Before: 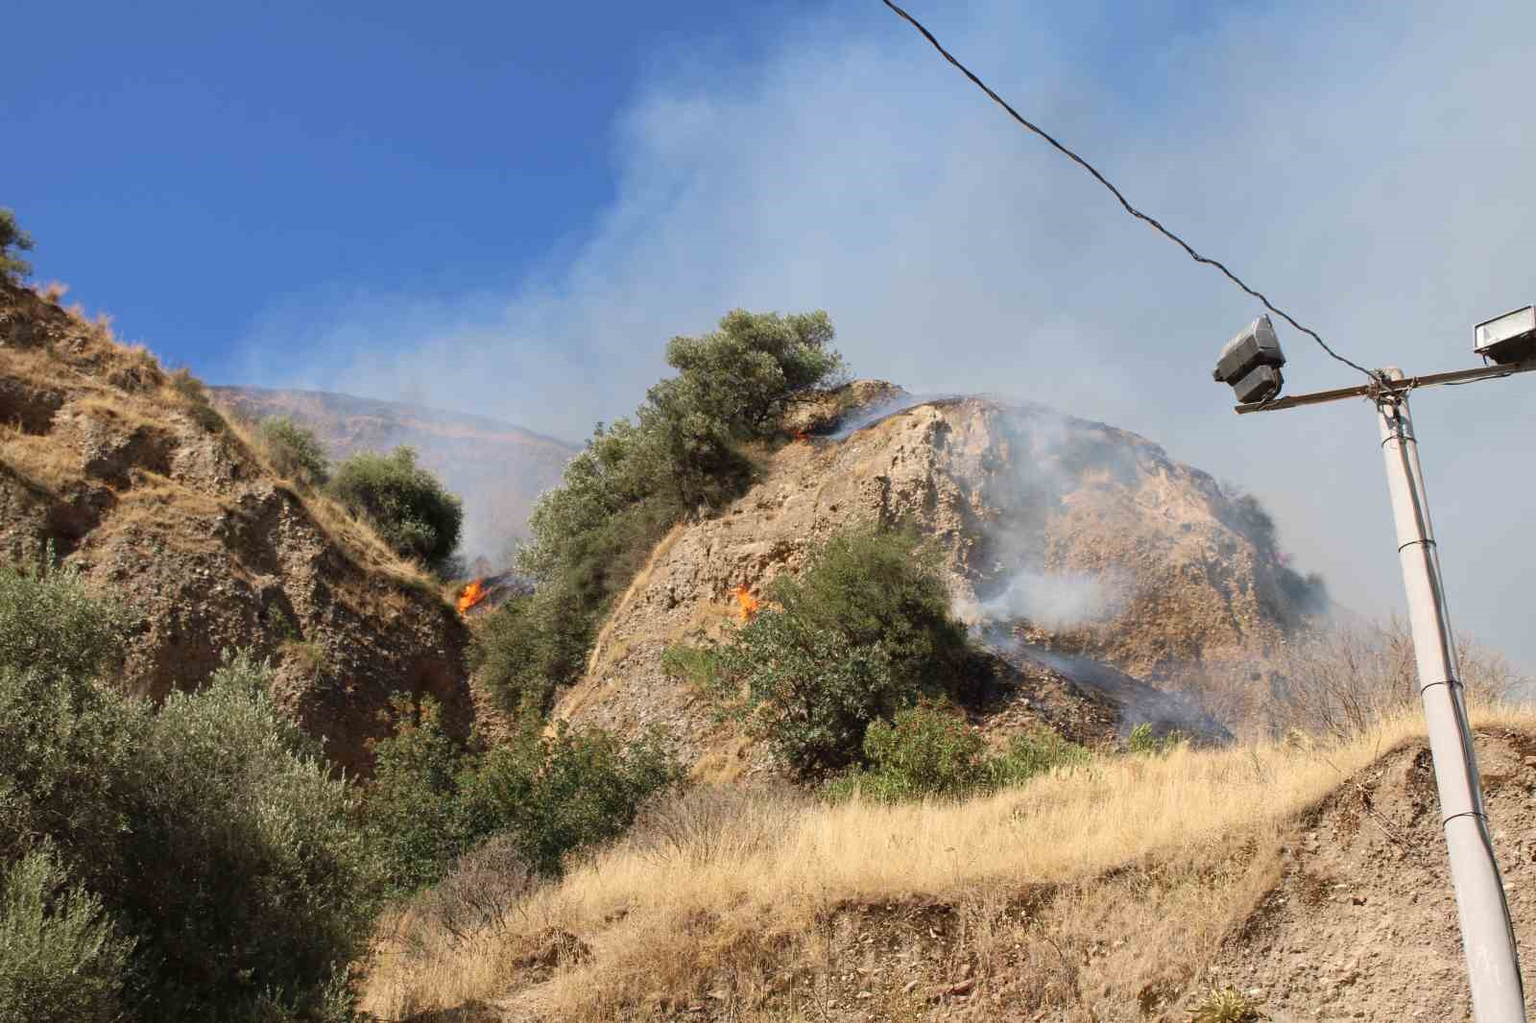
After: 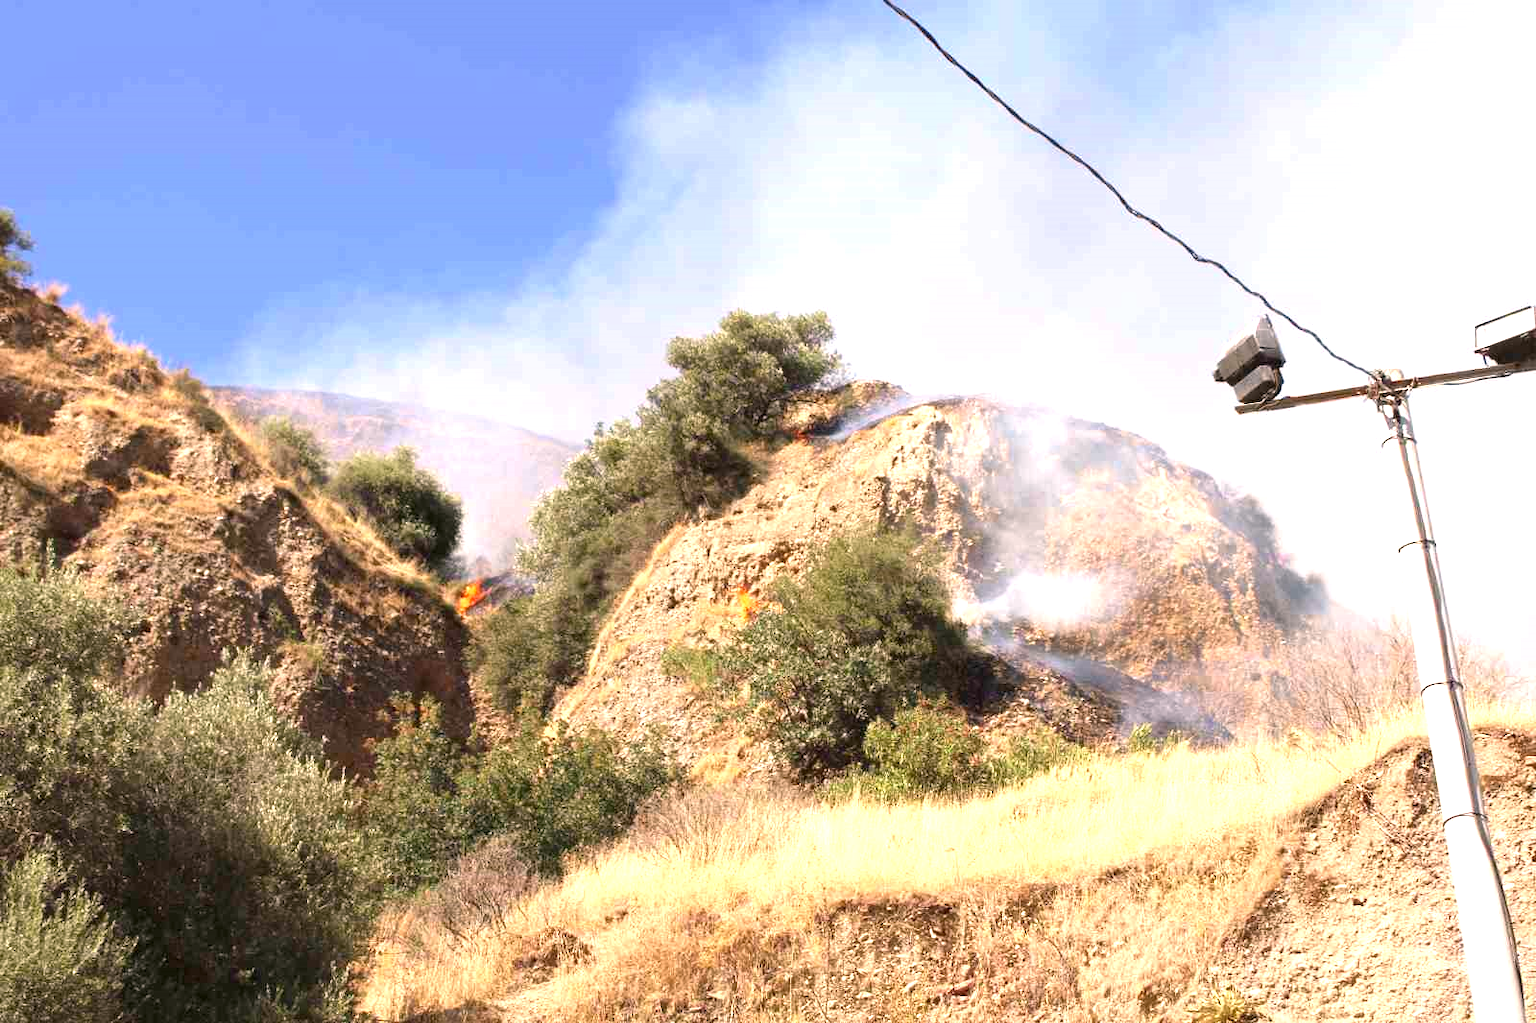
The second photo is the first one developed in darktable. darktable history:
exposure: black level correction 0.001, exposure 1.132 EV, compensate highlight preservation false
color correction: highlights a* 7.4, highlights b* 4.4
